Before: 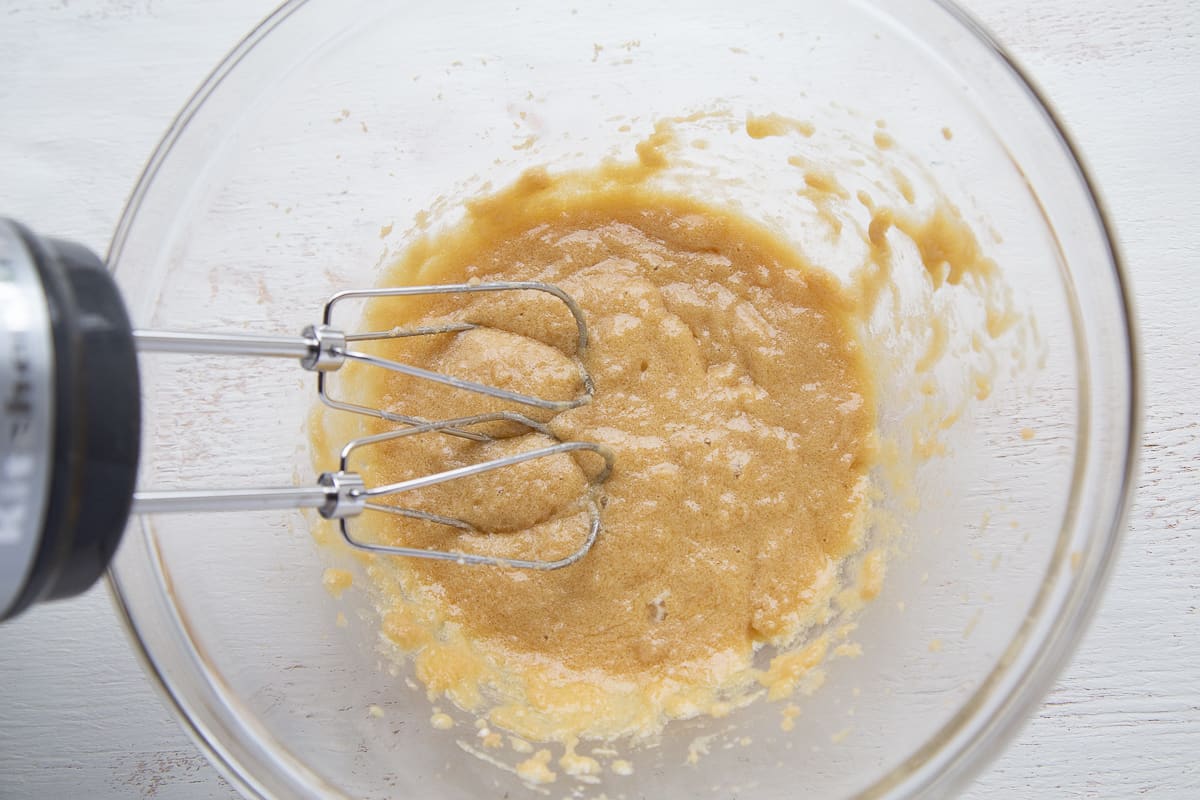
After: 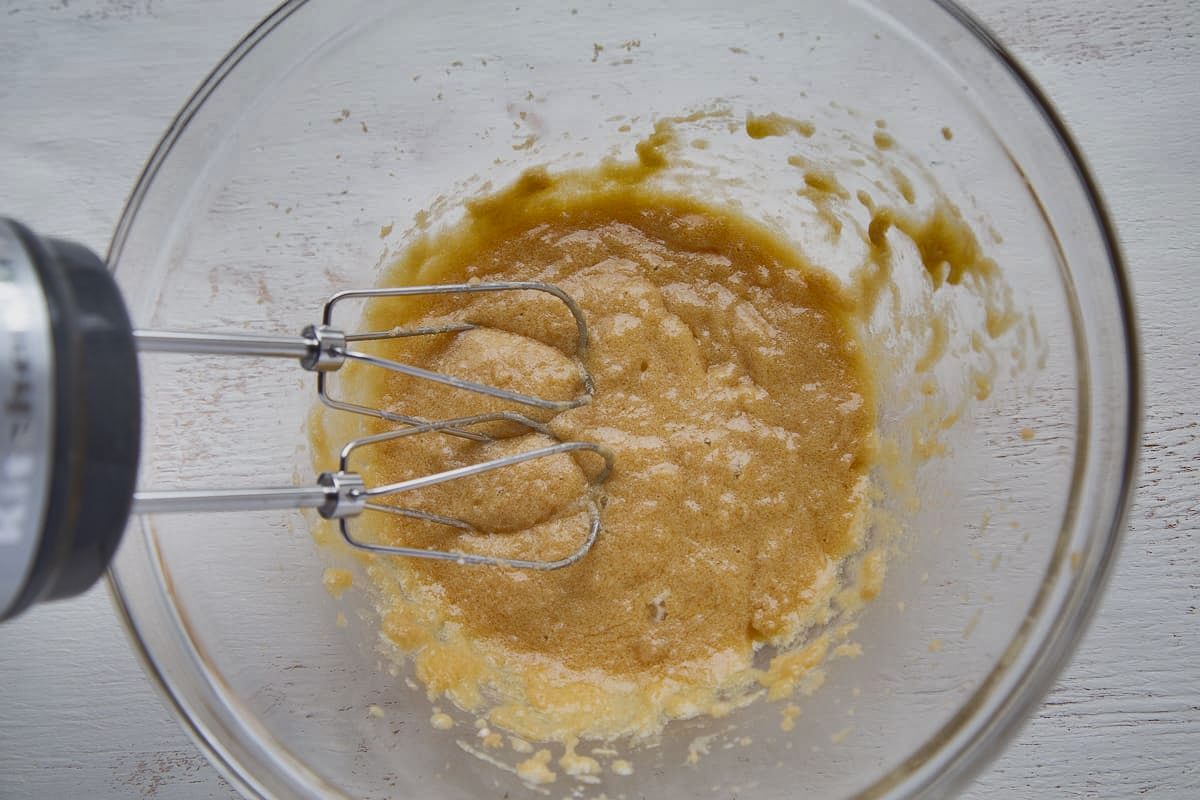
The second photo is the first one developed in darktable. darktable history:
shadows and highlights: white point adjustment 0.153, highlights -69.67, soften with gaussian
contrast brightness saturation: contrast -0.12
